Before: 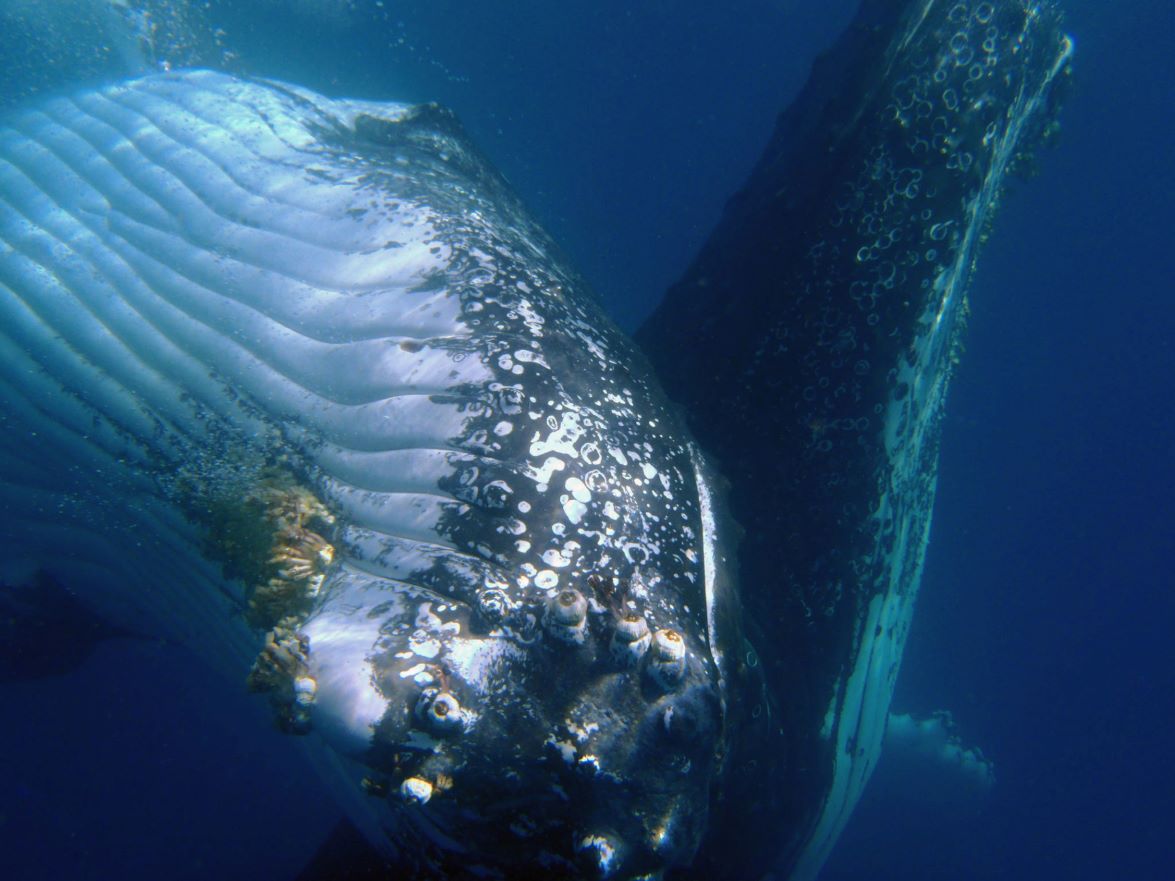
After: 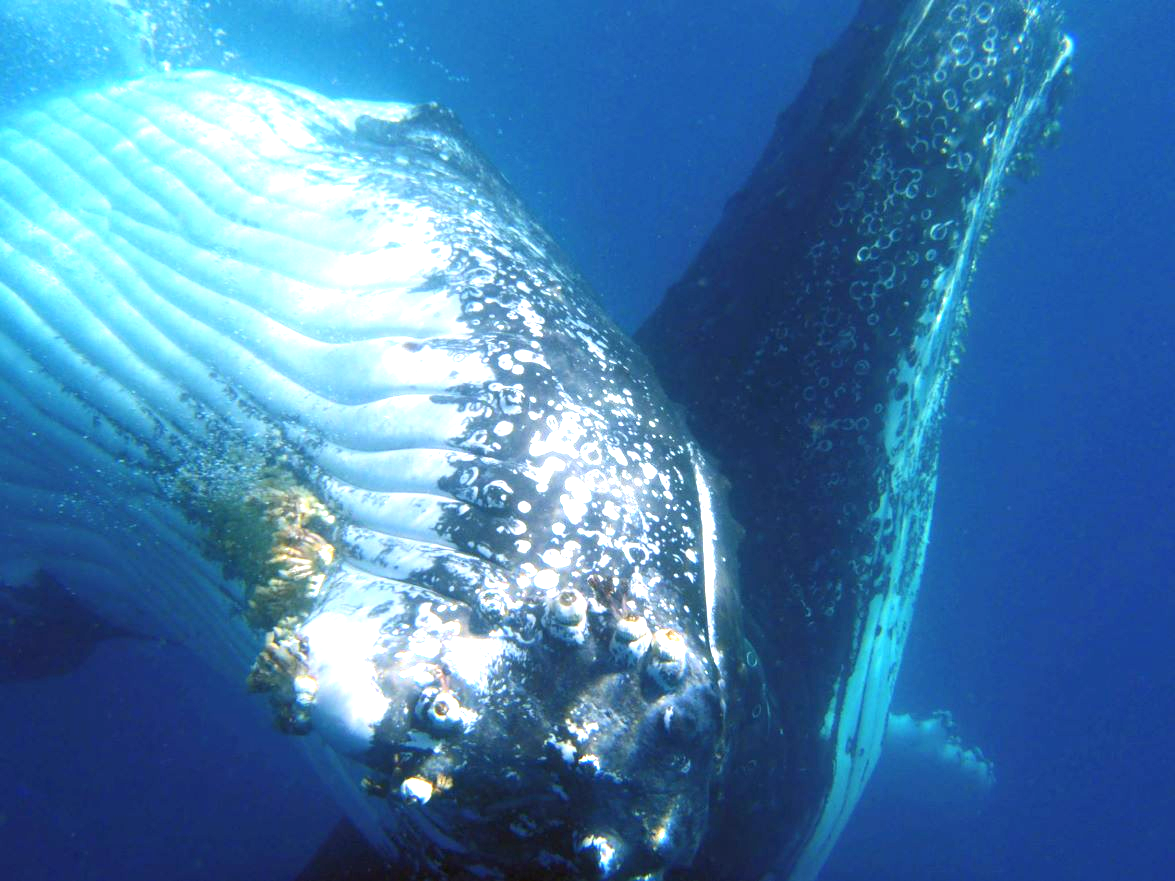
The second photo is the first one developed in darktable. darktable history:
tone equalizer: edges refinement/feathering 500, mask exposure compensation -1.25 EV, preserve details no
exposure: black level correction 0, exposure 1.672 EV, compensate highlight preservation false
